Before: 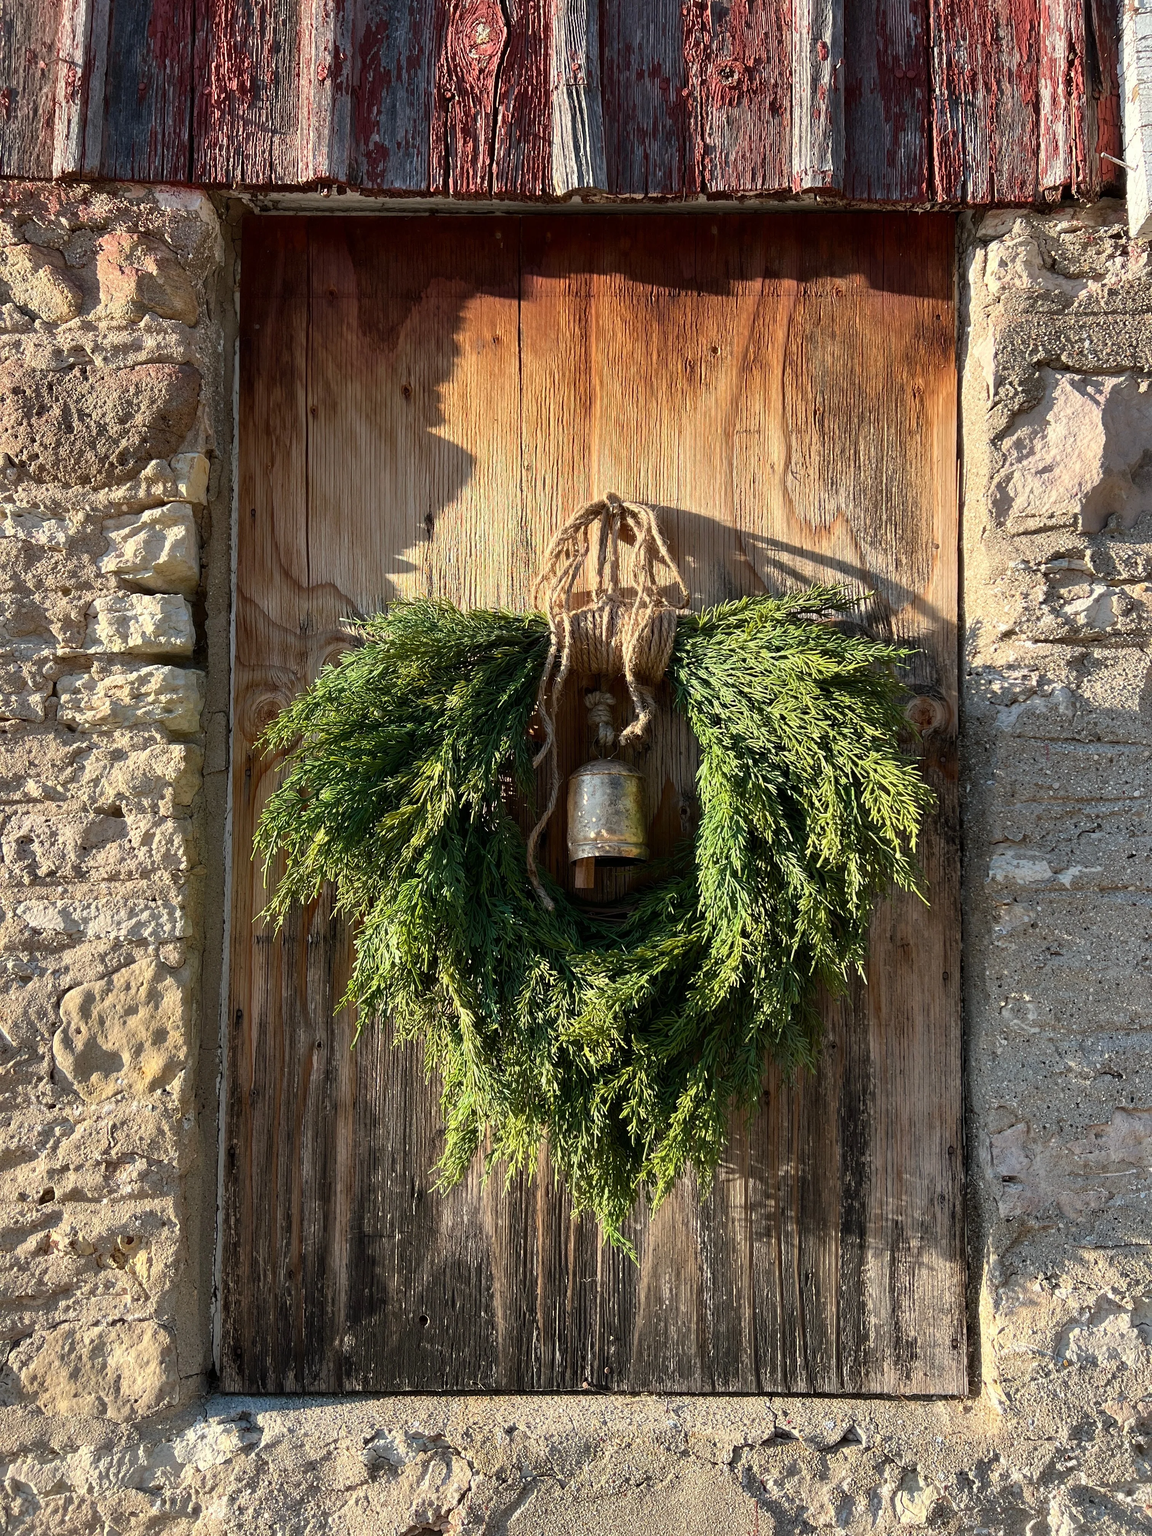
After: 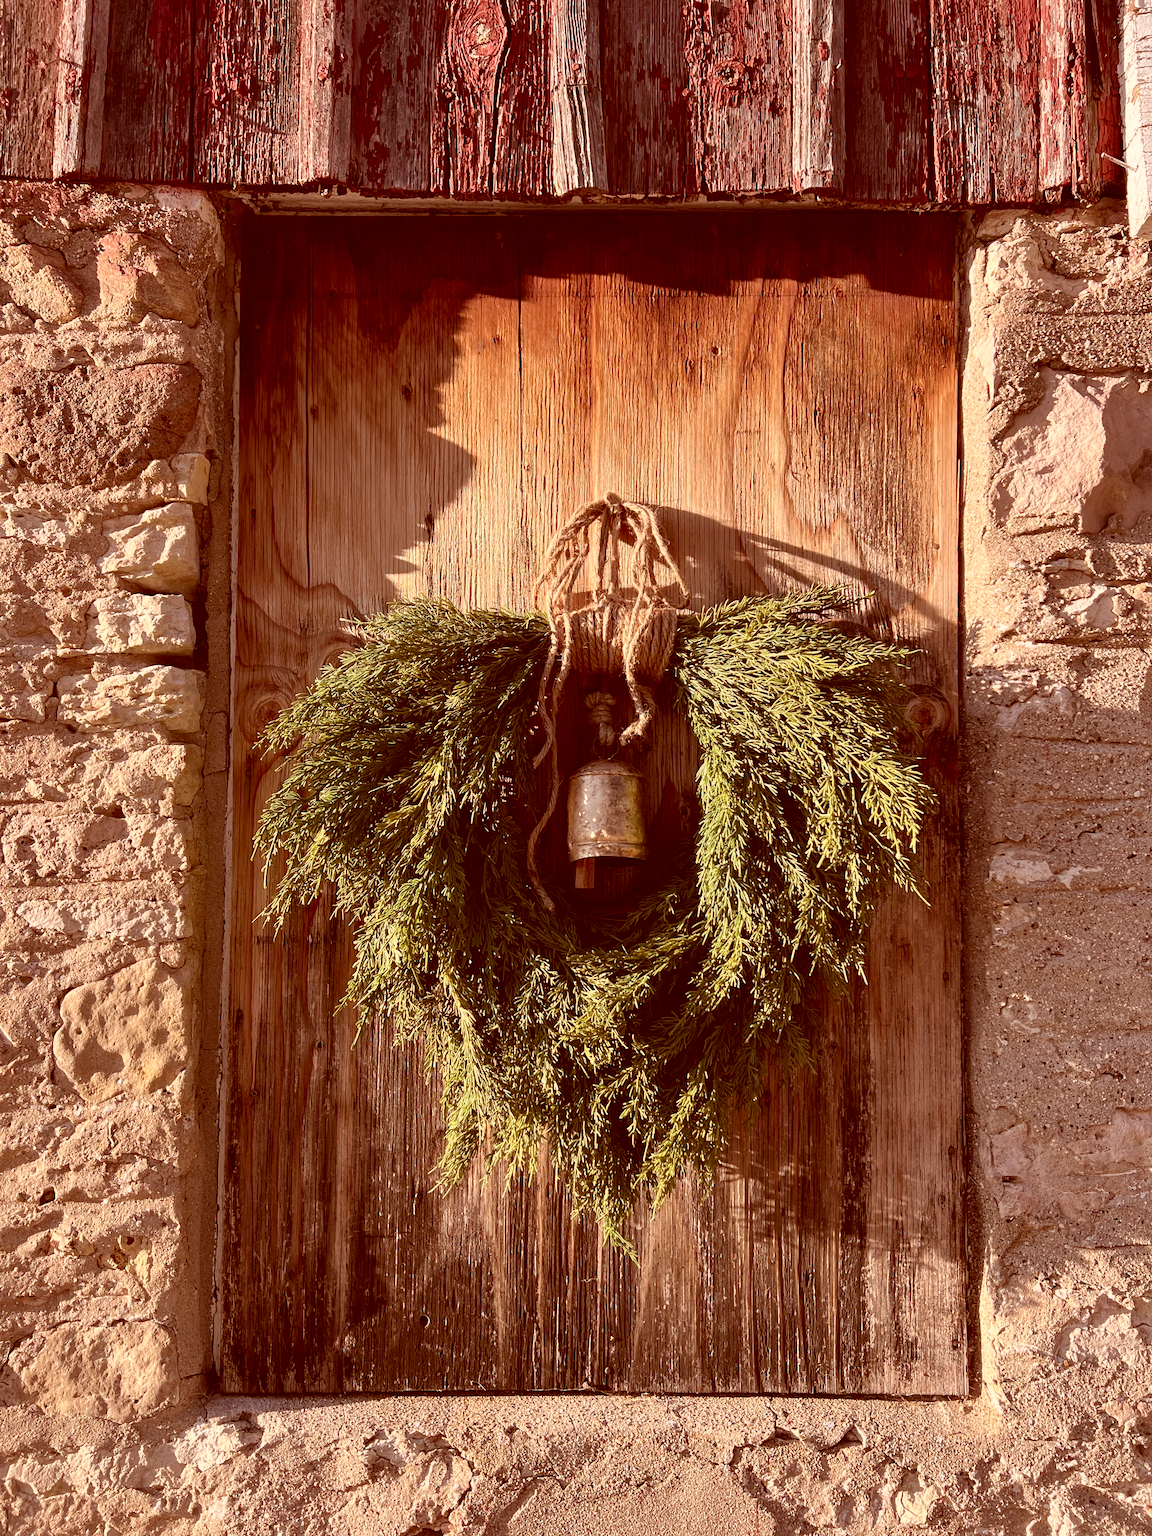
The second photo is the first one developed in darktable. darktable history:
color correction: highlights a* 9.41, highlights b* 8.86, shadows a* 39.78, shadows b* 39.72, saturation 0.77
